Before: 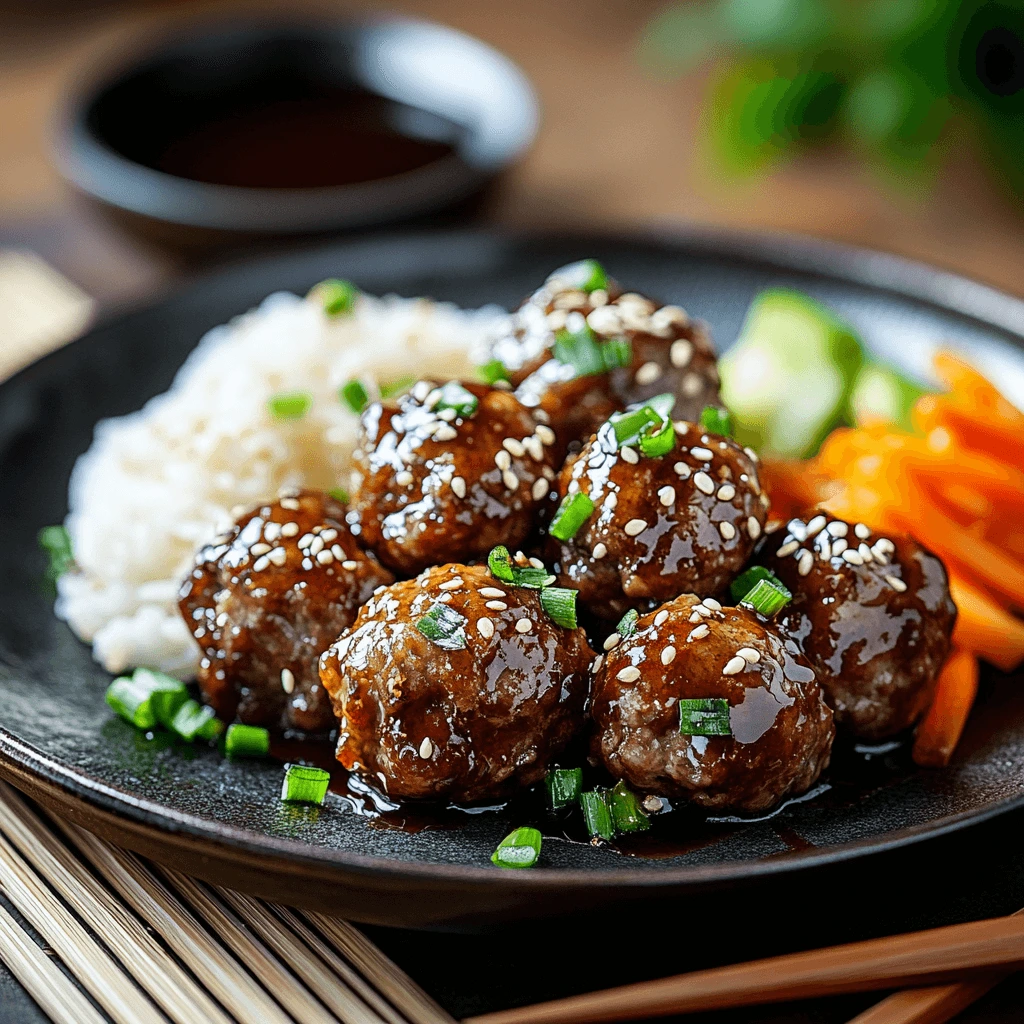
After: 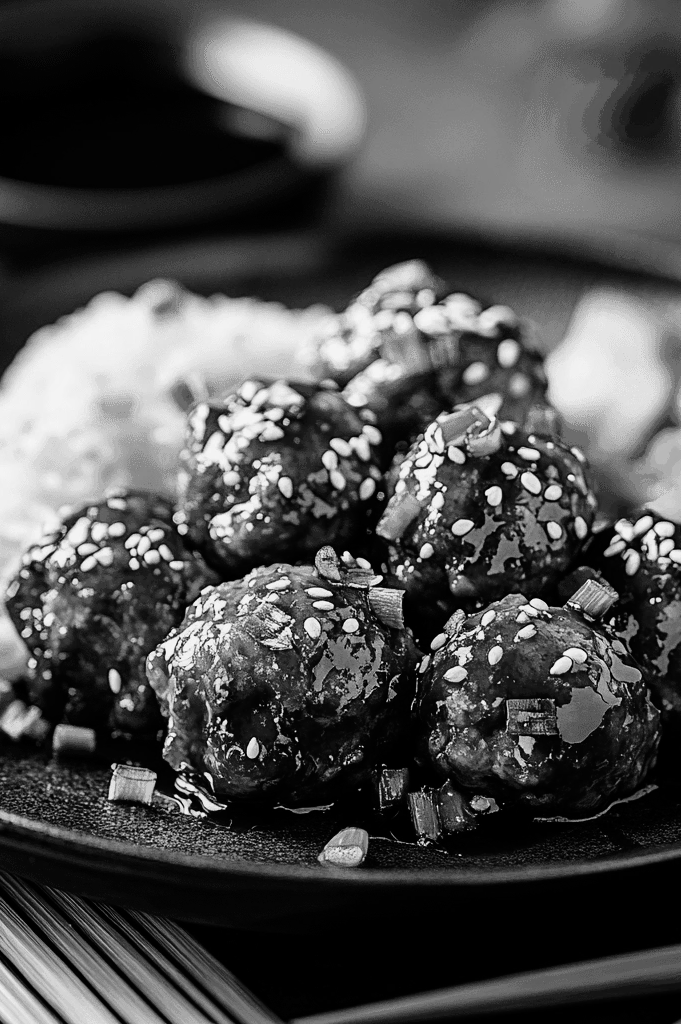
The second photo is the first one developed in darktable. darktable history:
tone curve: curves: ch0 [(0, 0) (0.106, 0.041) (0.256, 0.197) (0.37, 0.336) (0.513, 0.481) (0.667, 0.629) (1, 1)]; ch1 [(0, 0) (0.502, 0.505) (0.553, 0.577) (1, 1)]; ch2 [(0, 0) (0.5, 0.495) (0.56, 0.544) (1, 1)], color space Lab, independent channels, preserve colors none
monochrome: a -35.87, b 49.73, size 1.7
crop: left 16.899%, right 16.556%
contrast brightness saturation: contrast 0.14
